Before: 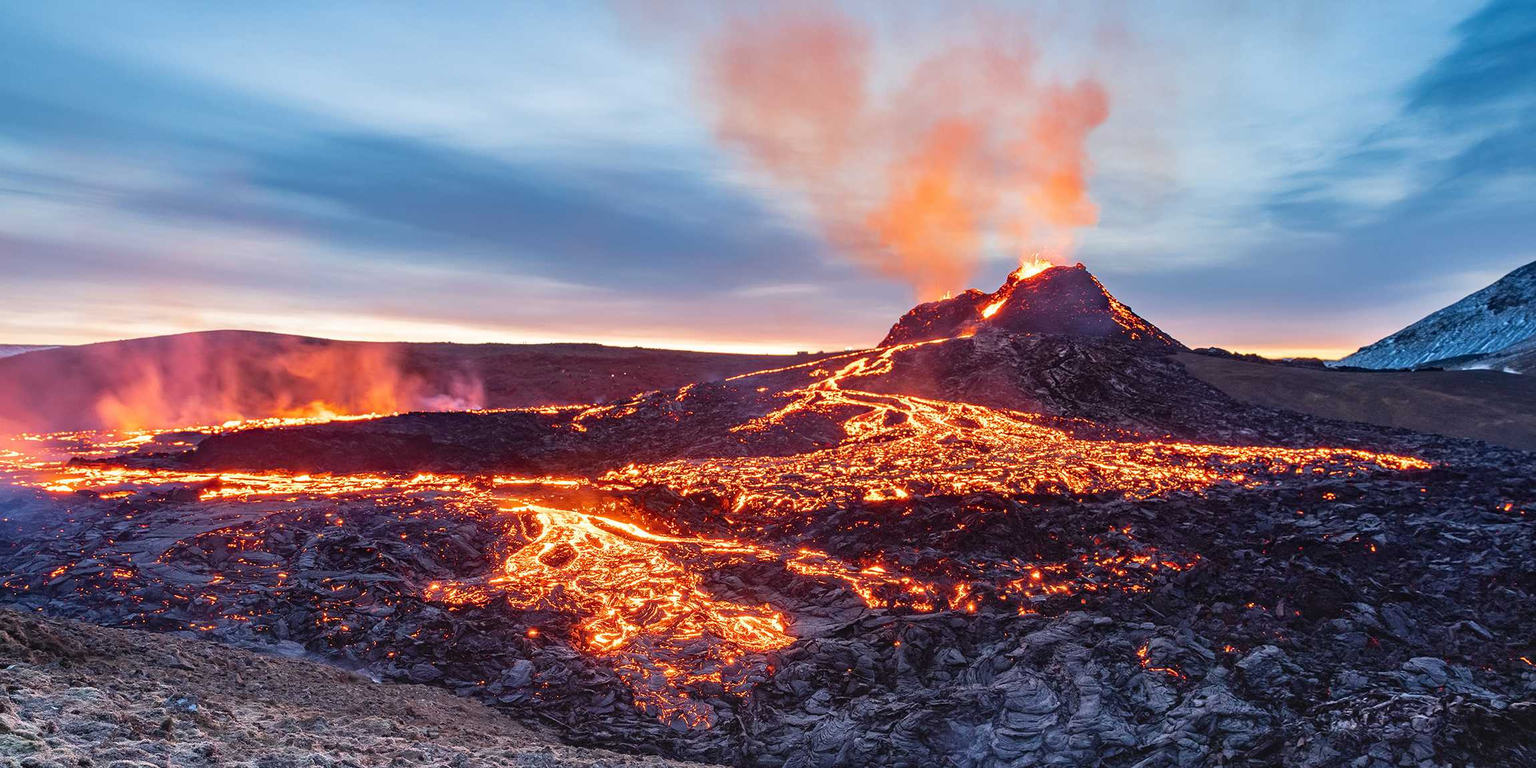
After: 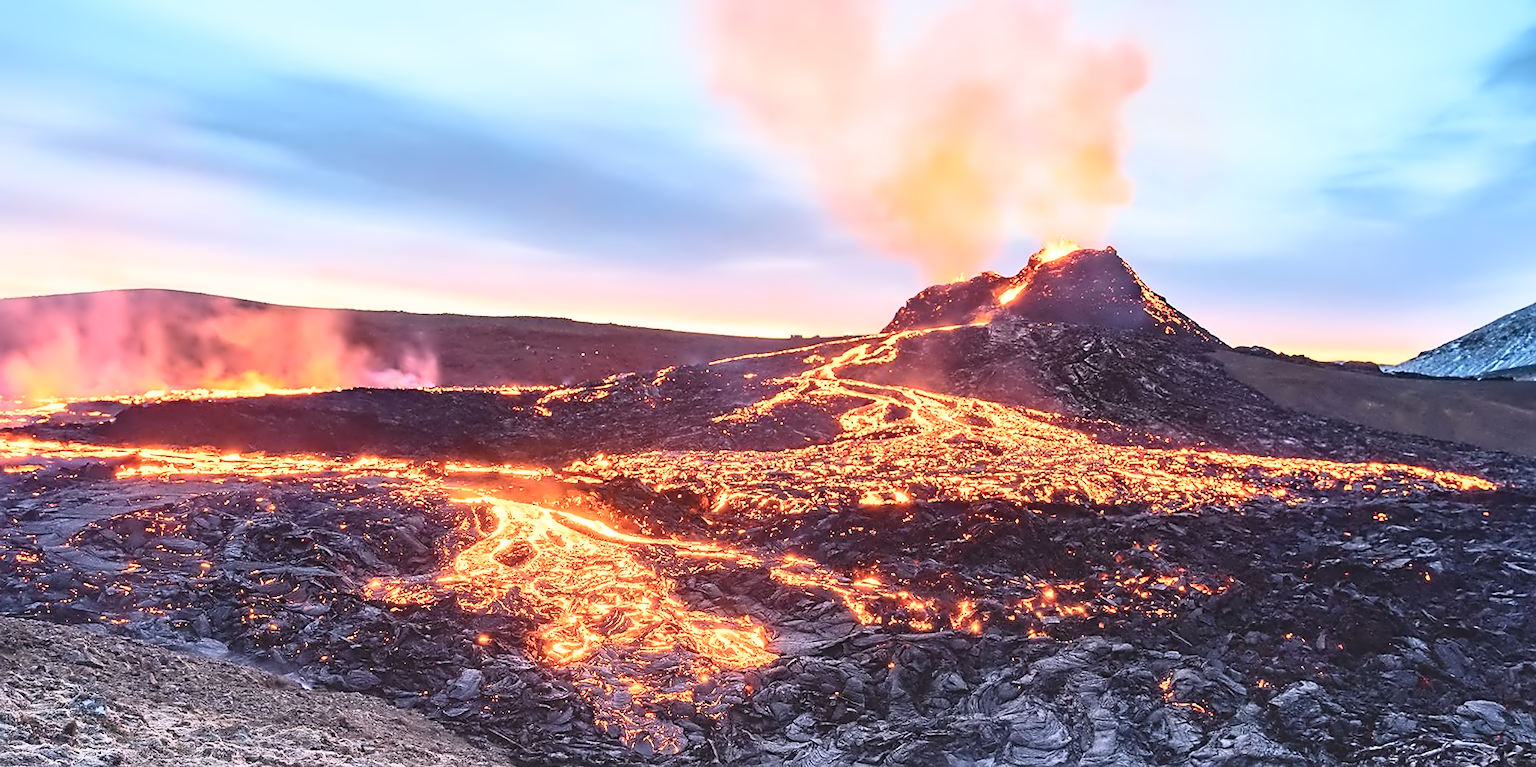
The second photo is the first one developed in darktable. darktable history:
sharpen: on, module defaults
contrast brightness saturation: contrast 0.39, brightness 0.53
contrast equalizer: octaves 7, y [[0.5 ×6], [0.5 ×6], [0.5 ×6], [0, 0.033, 0.067, 0.1, 0.133, 0.167], [0, 0.05, 0.1, 0.15, 0.2, 0.25]]
crop and rotate: angle -1.96°, left 3.097%, top 4.154%, right 1.586%, bottom 0.529%
